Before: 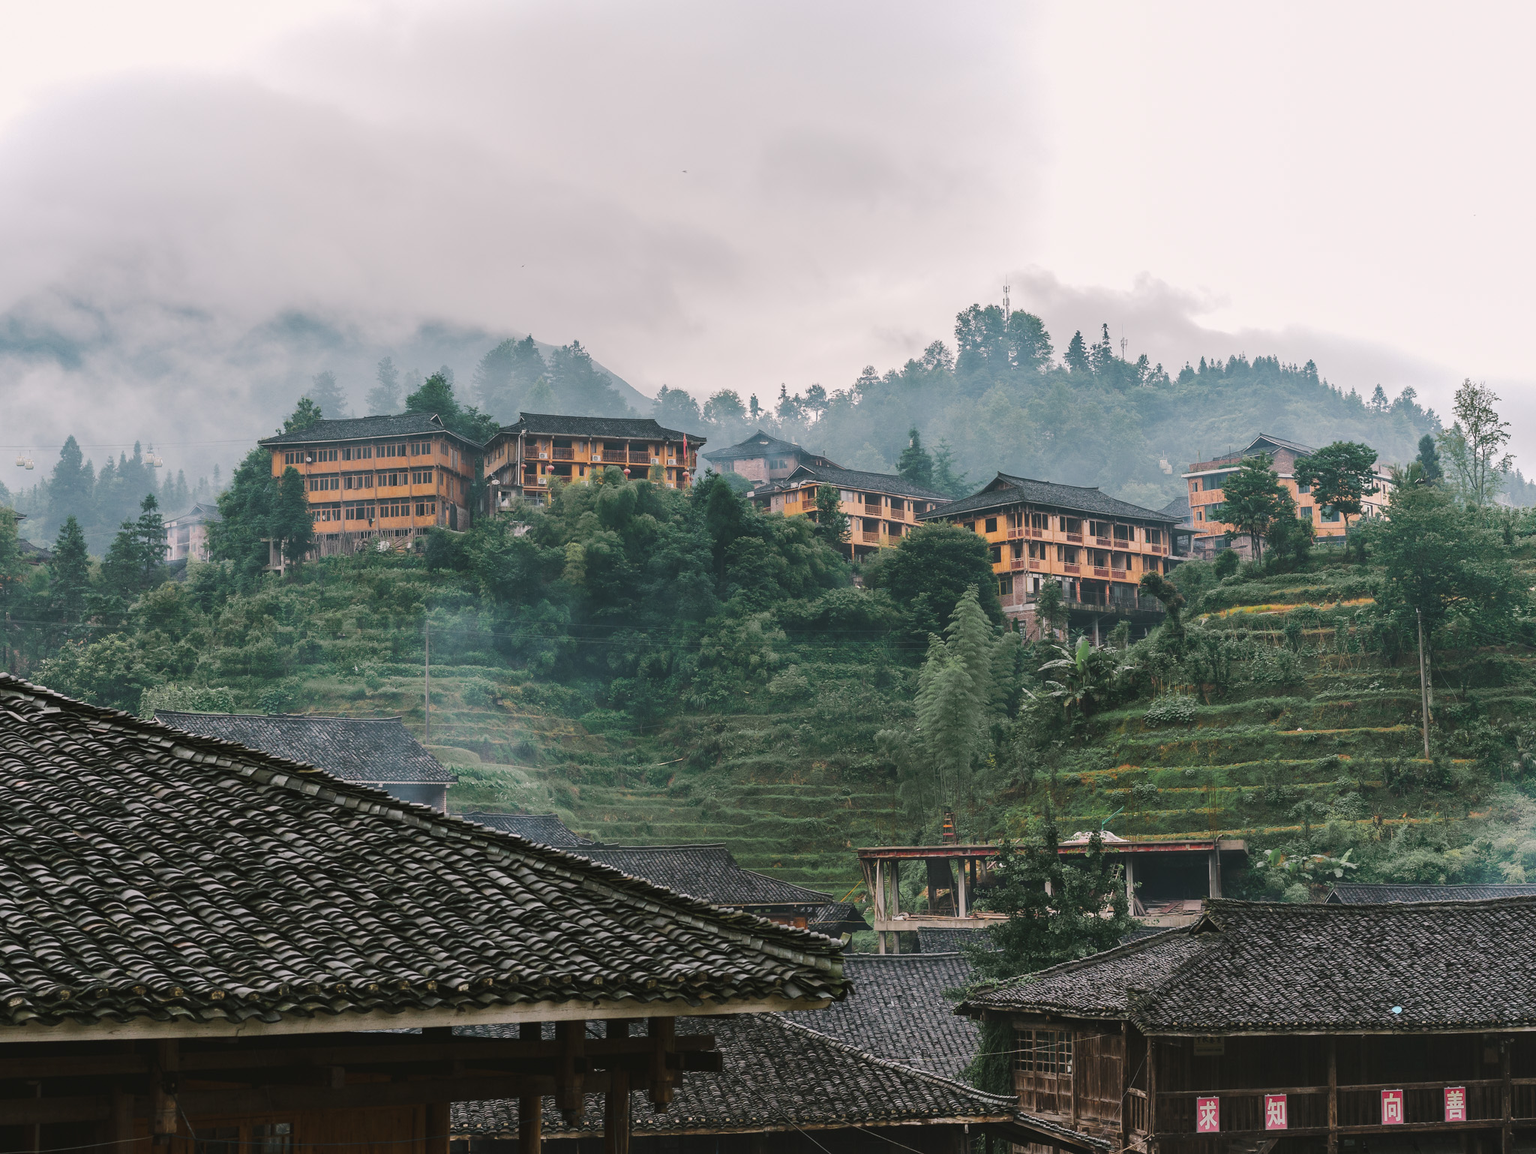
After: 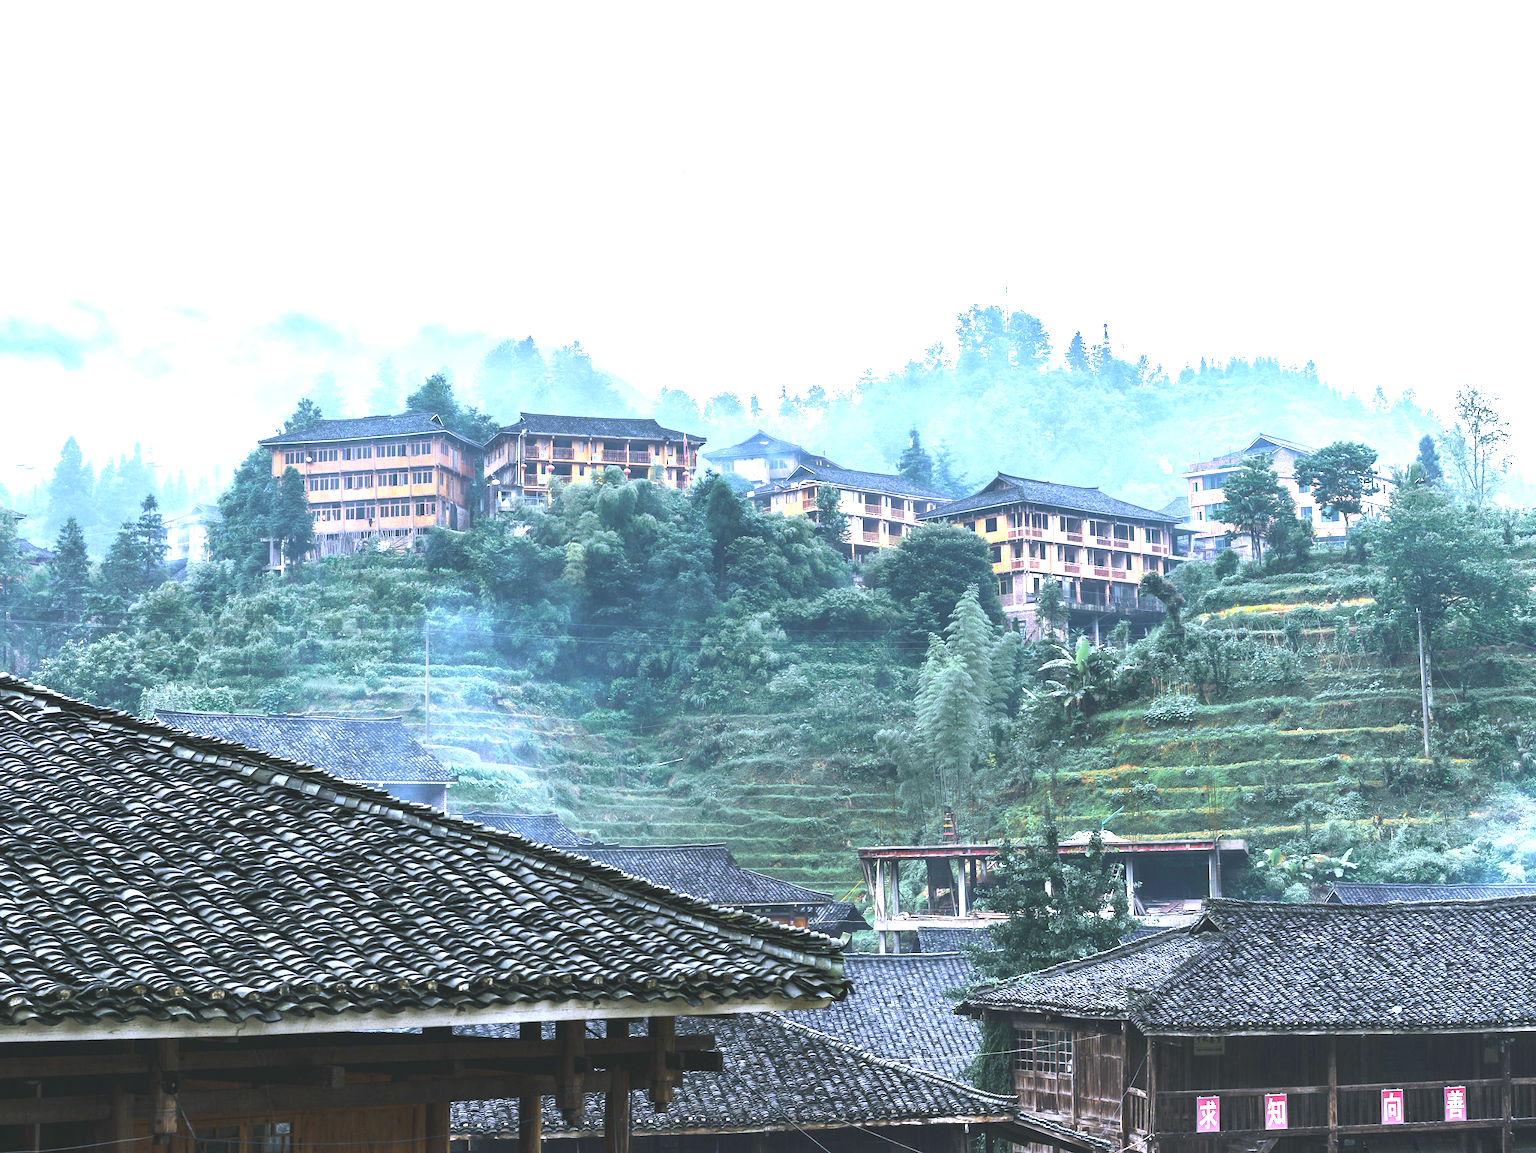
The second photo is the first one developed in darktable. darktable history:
white balance: red 0.871, blue 1.249
exposure: black level correction 0, exposure 1.741 EV, compensate exposure bias true, compensate highlight preservation false
